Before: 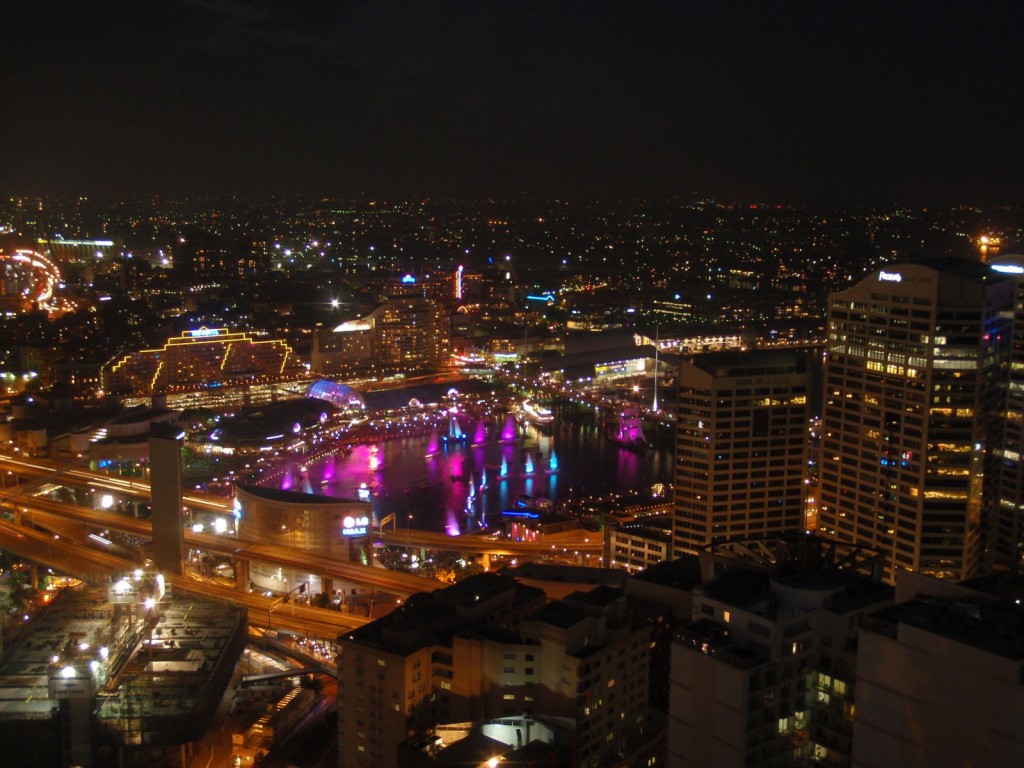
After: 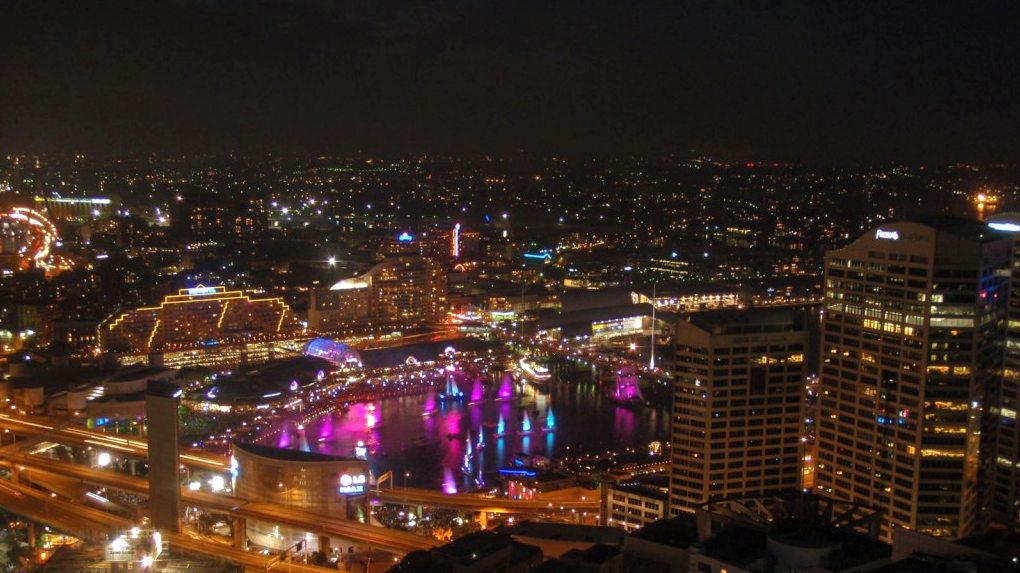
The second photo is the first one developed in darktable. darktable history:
crop: left 0.387%, top 5.469%, bottom 19.809%
local contrast: detail 110%
exposure: exposure 0.3 EV, compensate highlight preservation false
